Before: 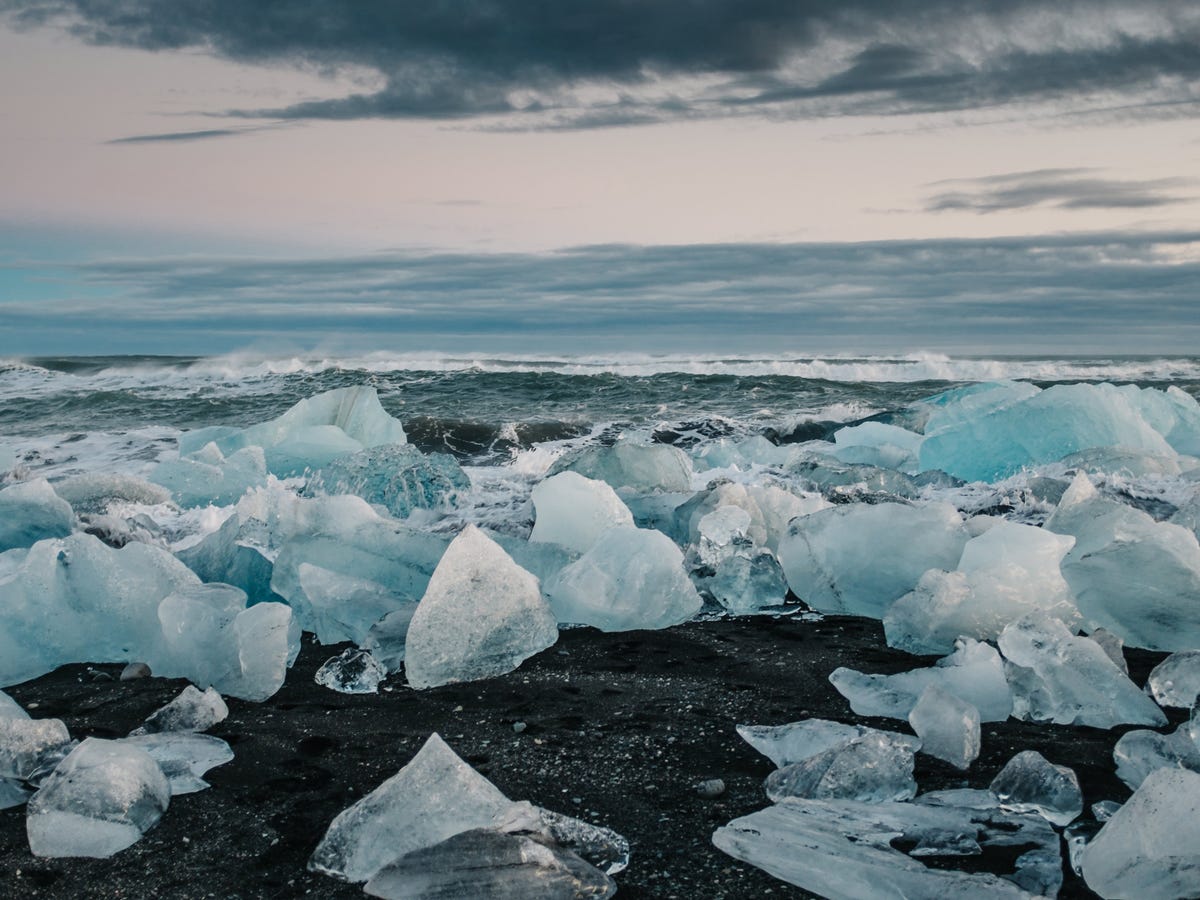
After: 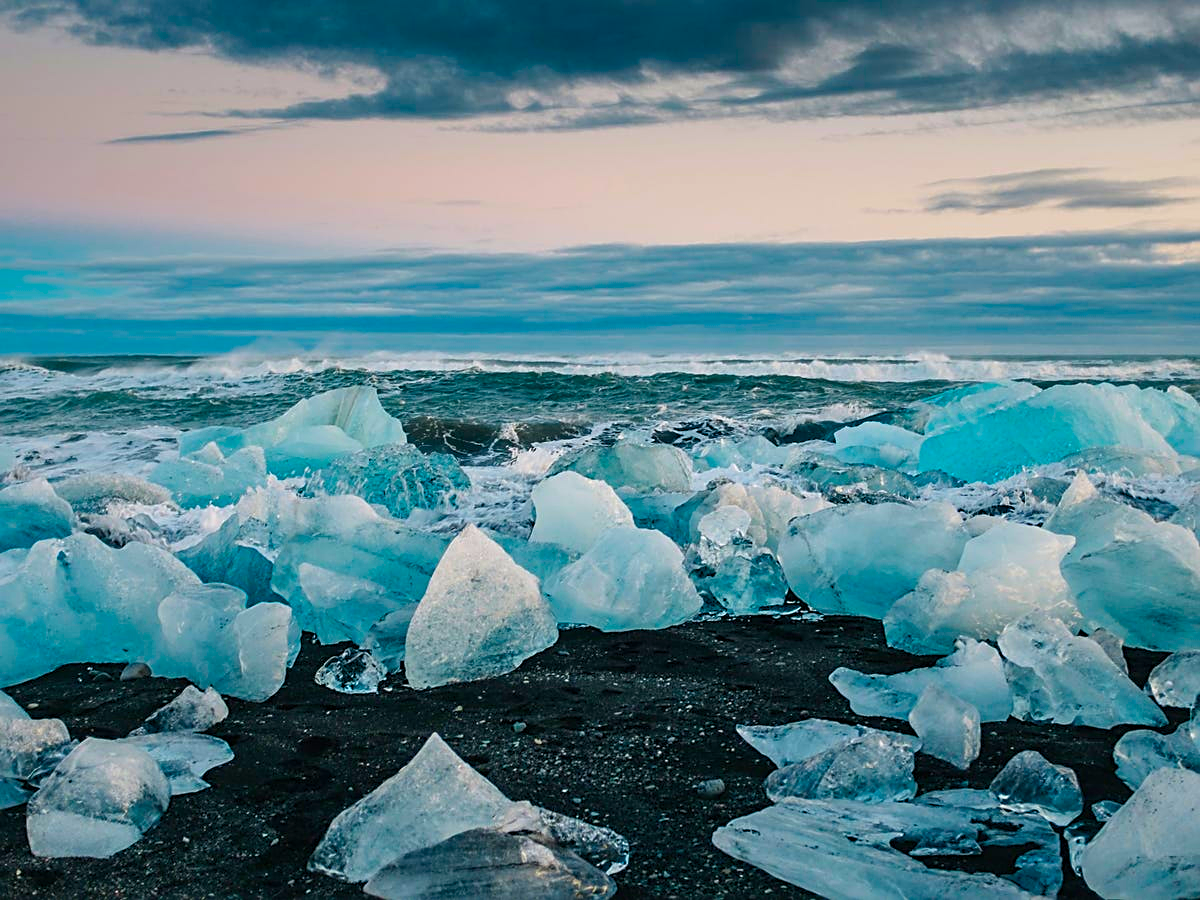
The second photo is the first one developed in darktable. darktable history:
color balance rgb: linear chroma grading › global chroma 14.353%, perceptual saturation grading › global saturation 99.682%, perceptual brilliance grading › highlights 3.071%
sharpen: on, module defaults
